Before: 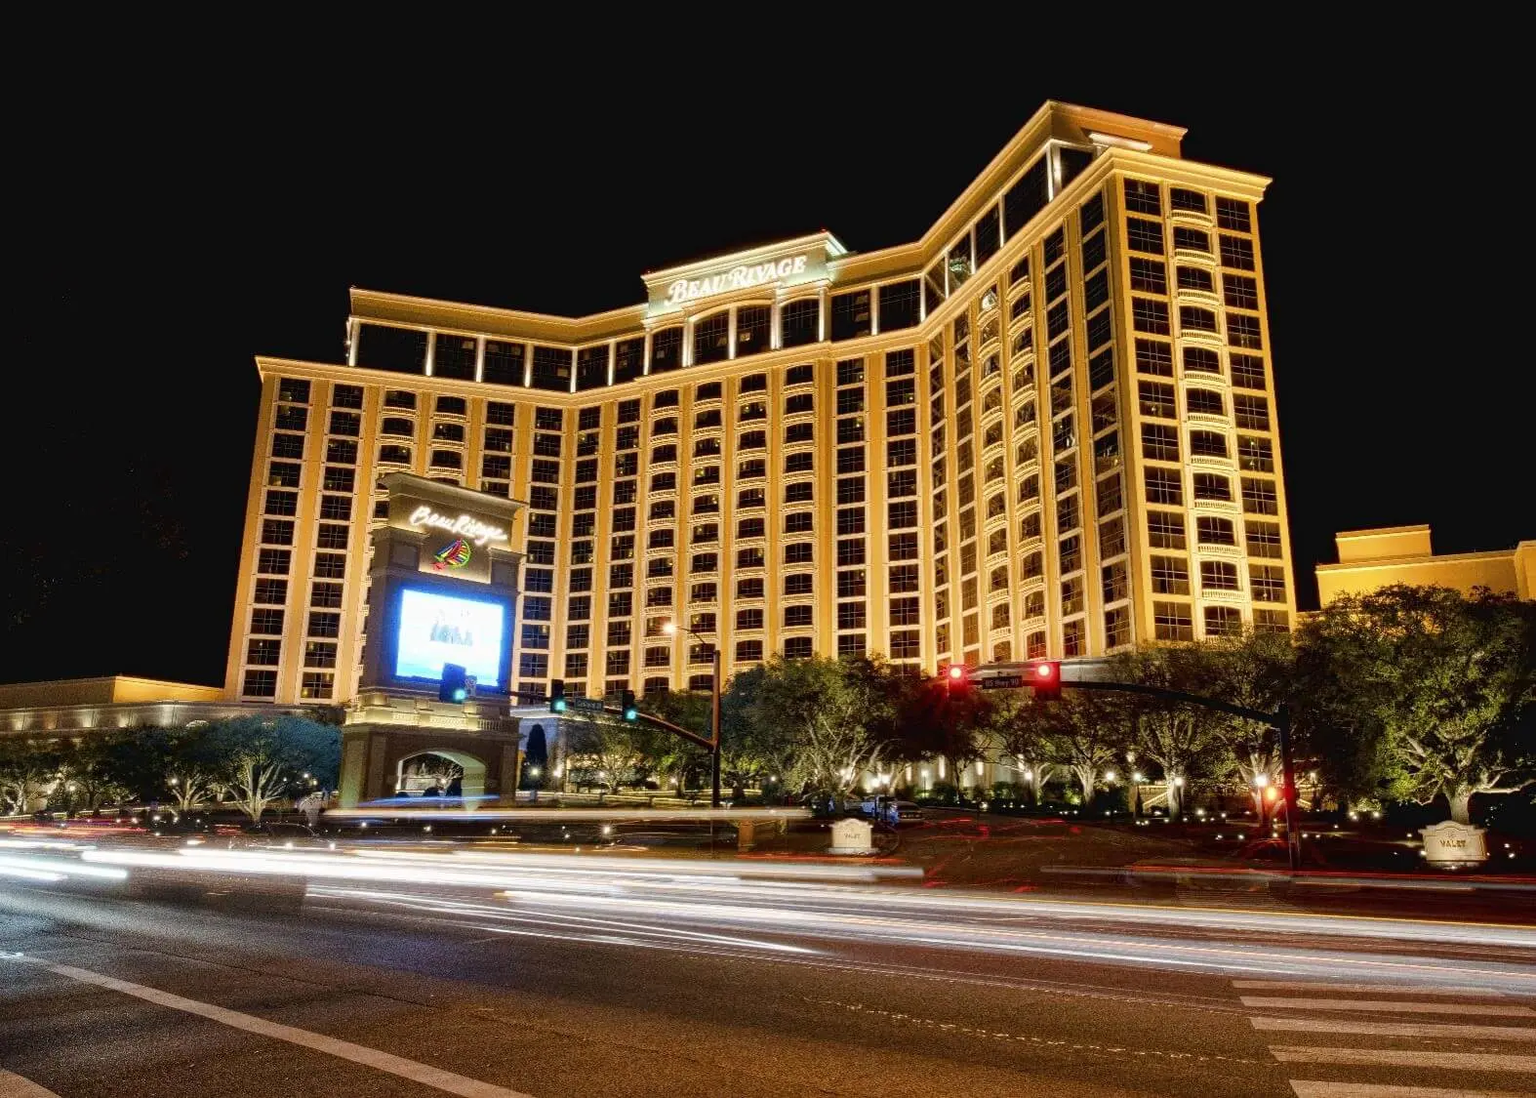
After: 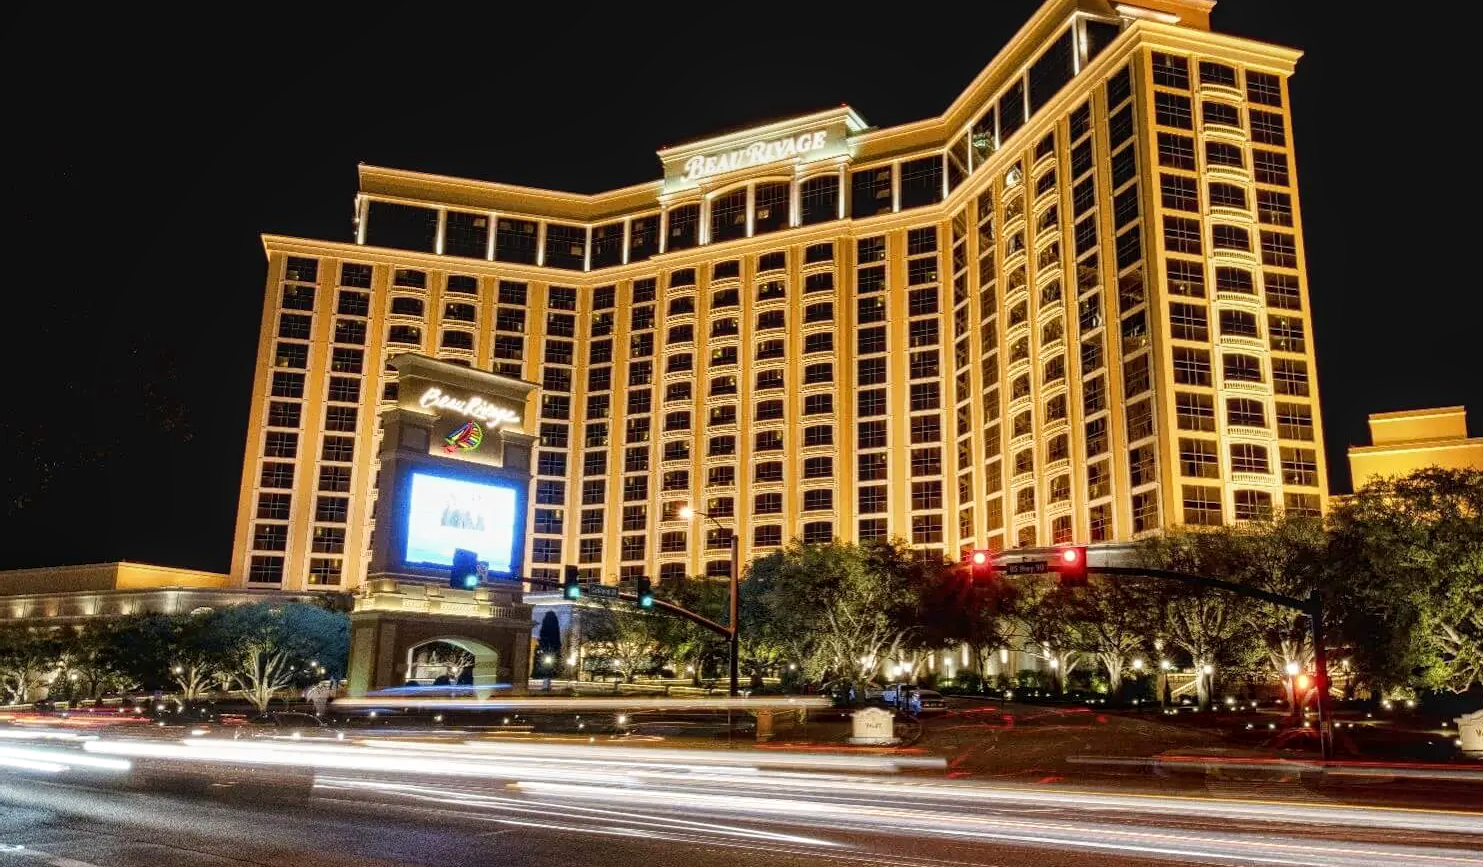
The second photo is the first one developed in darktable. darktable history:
tone curve: curves: ch0 [(0, 0) (0.003, 0.003) (0.011, 0.012) (0.025, 0.026) (0.044, 0.046) (0.069, 0.072) (0.1, 0.104) (0.136, 0.141) (0.177, 0.184) (0.224, 0.233) (0.277, 0.288) (0.335, 0.348) (0.399, 0.414) (0.468, 0.486) (0.543, 0.564) (0.623, 0.647) (0.709, 0.736) (0.801, 0.831) (0.898, 0.921) (1, 1)], preserve colors none
crop and rotate: angle 0.03°, top 11.643%, right 5.651%, bottom 11.189%
local contrast: on, module defaults
